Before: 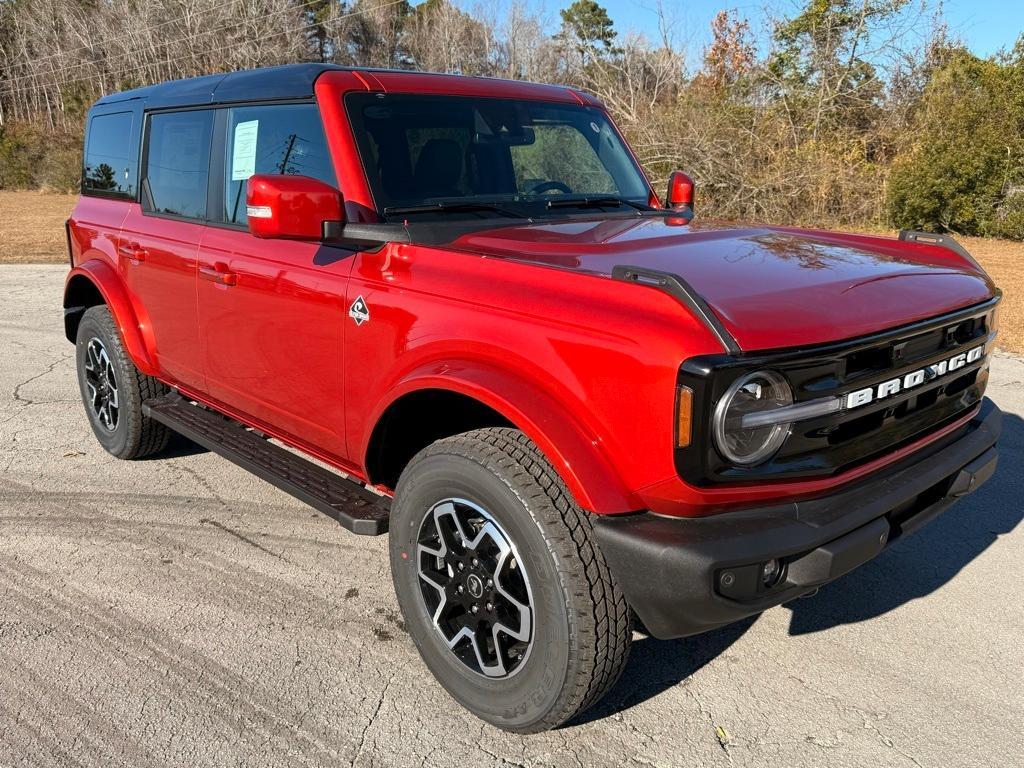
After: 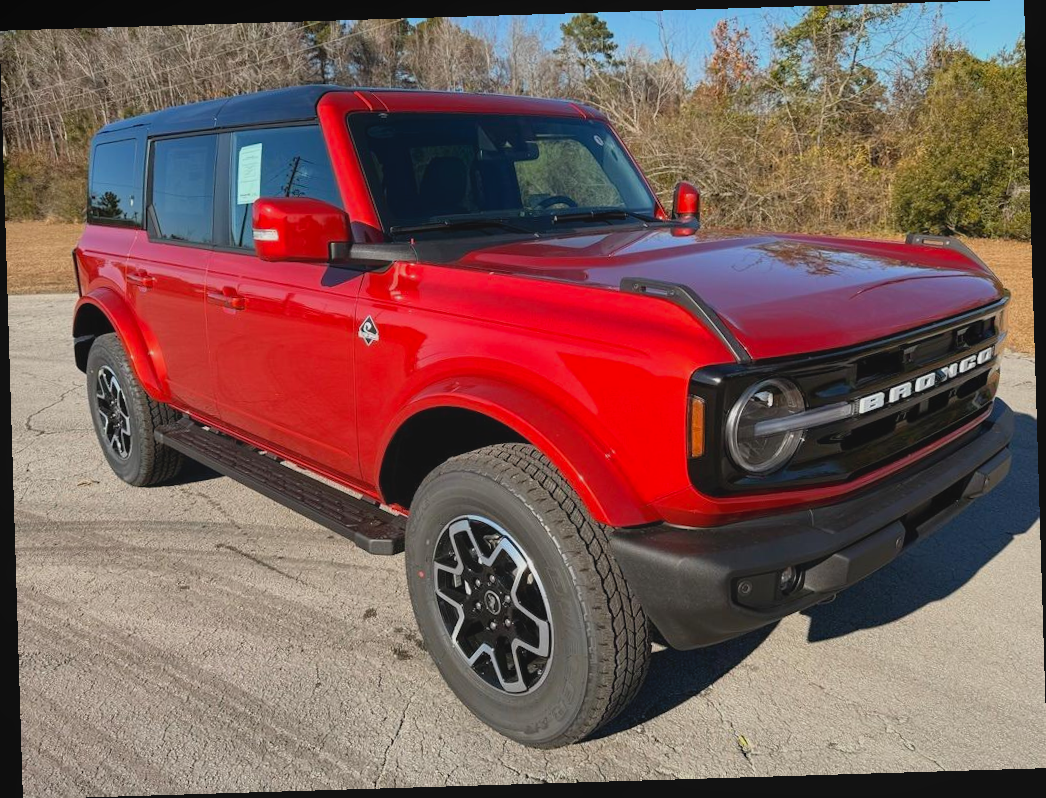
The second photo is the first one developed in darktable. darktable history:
local contrast: highlights 68%, shadows 68%, detail 82%, midtone range 0.325
rotate and perspective: rotation -1.75°, automatic cropping off
